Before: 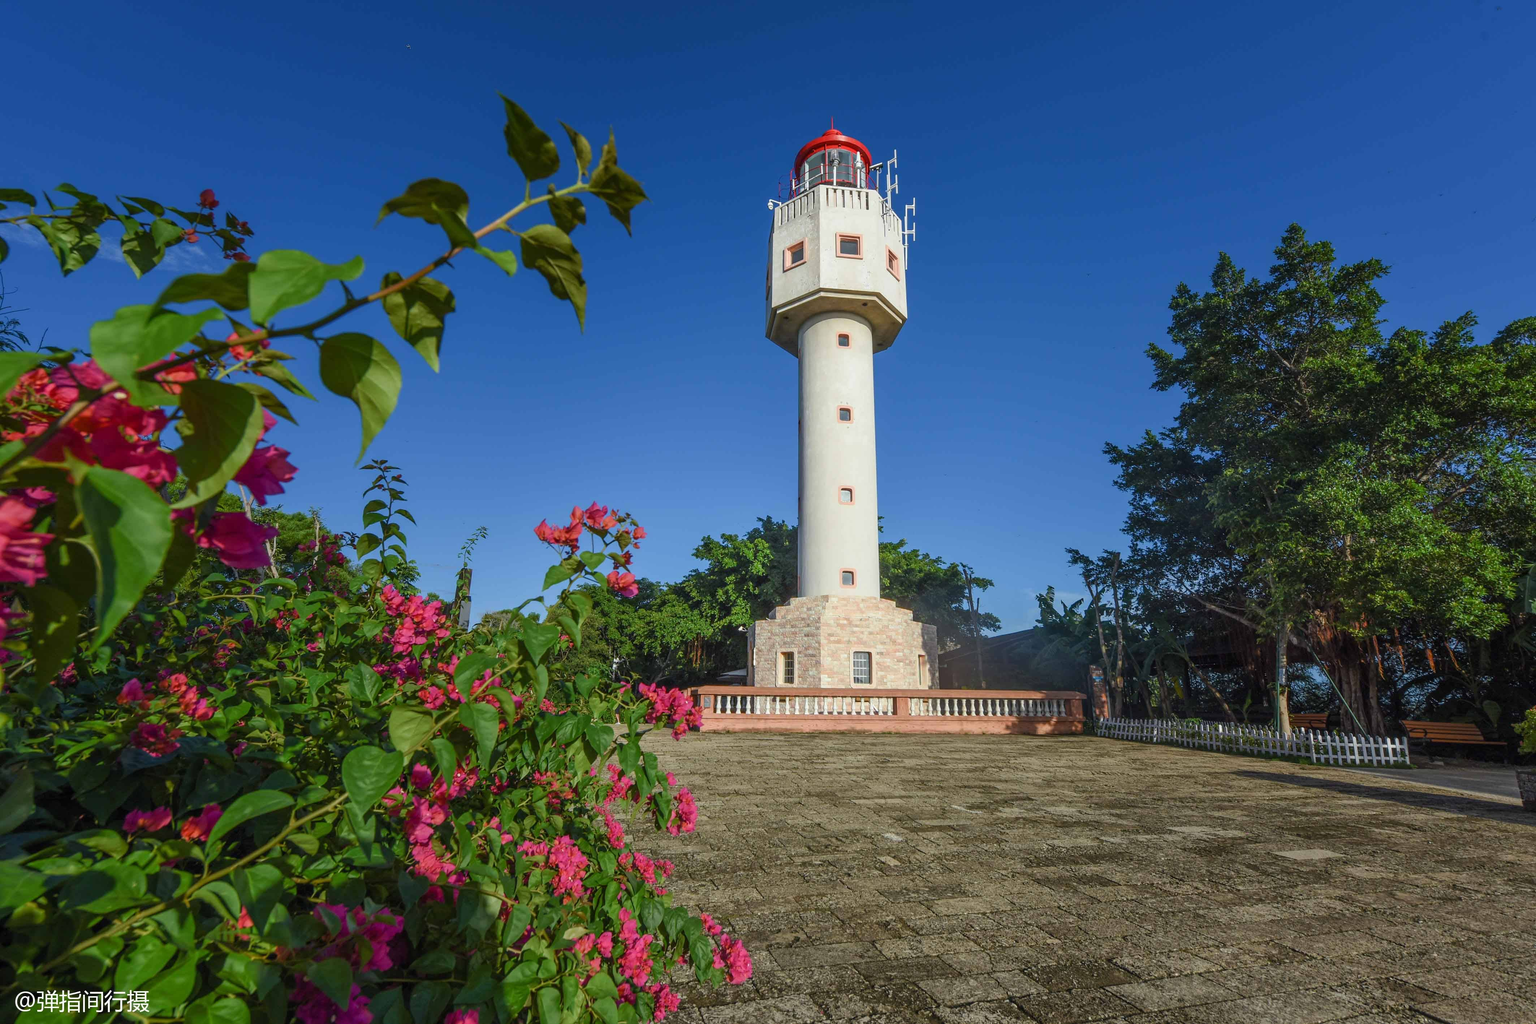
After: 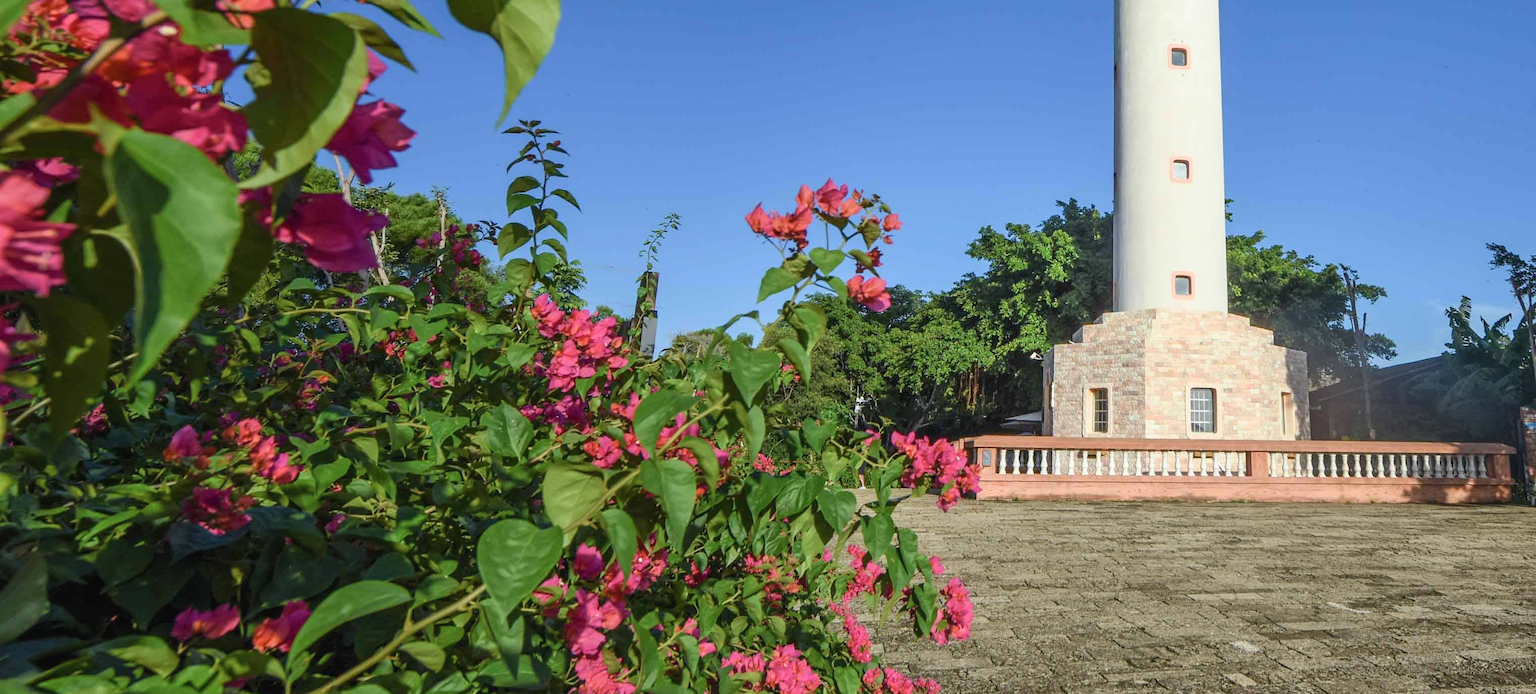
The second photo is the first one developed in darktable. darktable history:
tone curve: curves: ch0 [(0, 0) (0.003, 0.023) (0.011, 0.025) (0.025, 0.029) (0.044, 0.047) (0.069, 0.079) (0.1, 0.113) (0.136, 0.152) (0.177, 0.199) (0.224, 0.26) (0.277, 0.333) (0.335, 0.404) (0.399, 0.48) (0.468, 0.559) (0.543, 0.635) (0.623, 0.713) (0.709, 0.797) (0.801, 0.879) (0.898, 0.953) (1, 1)], color space Lab, independent channels, preserve colors none
crop: top 36.531%, right 28.303%, bottom 14.861%
